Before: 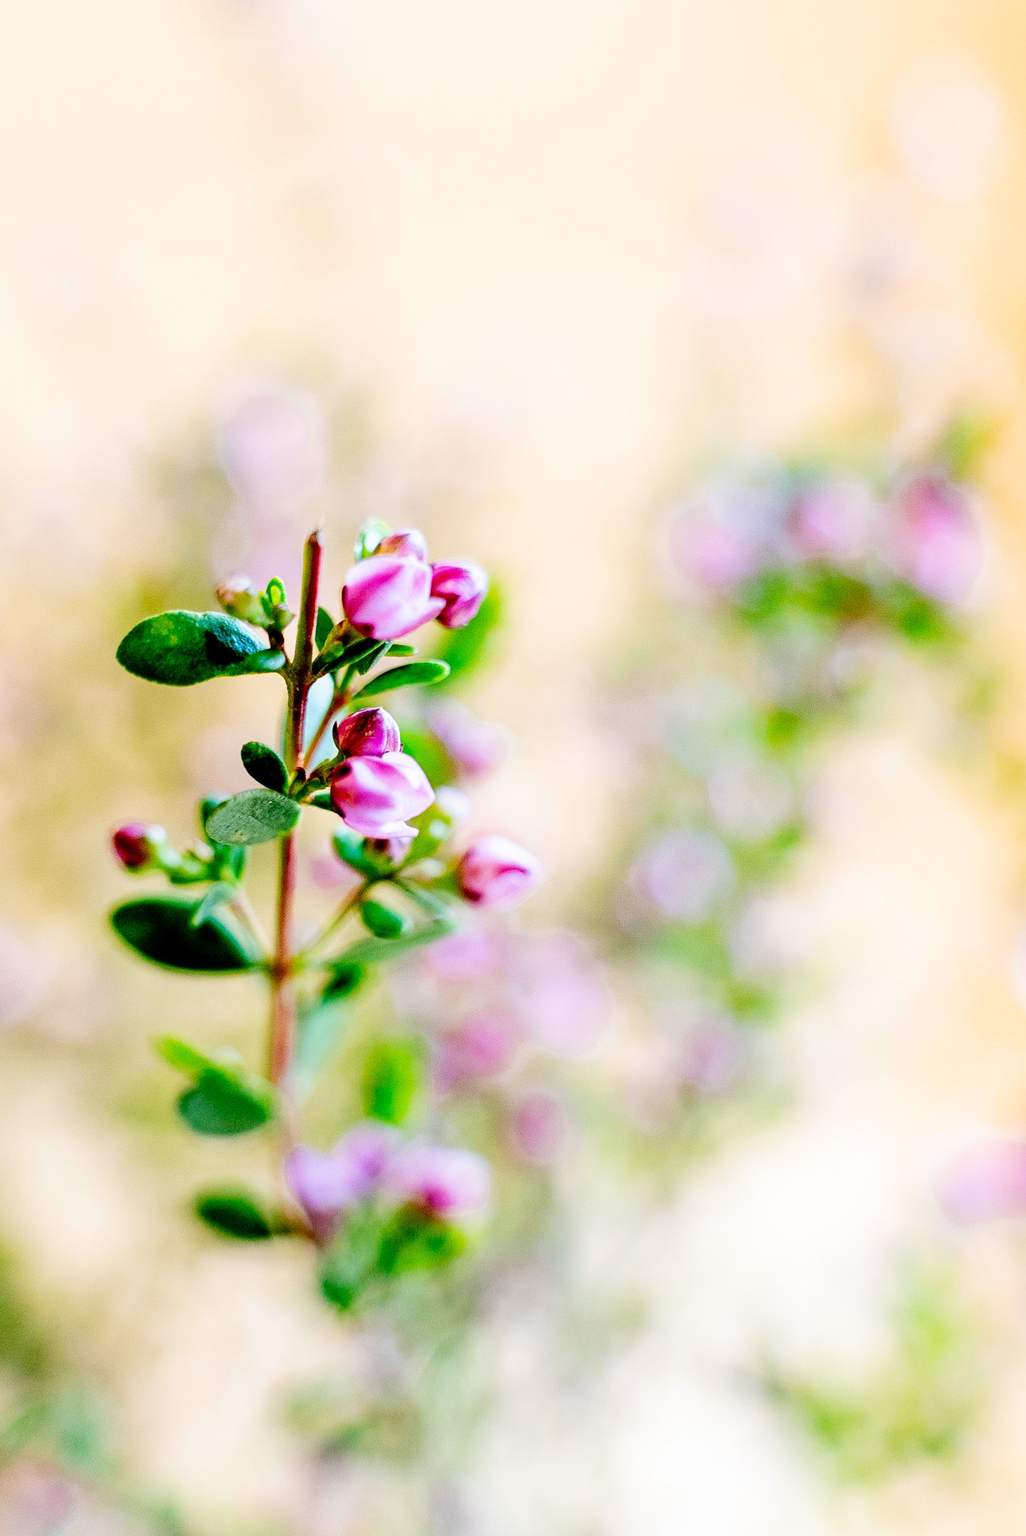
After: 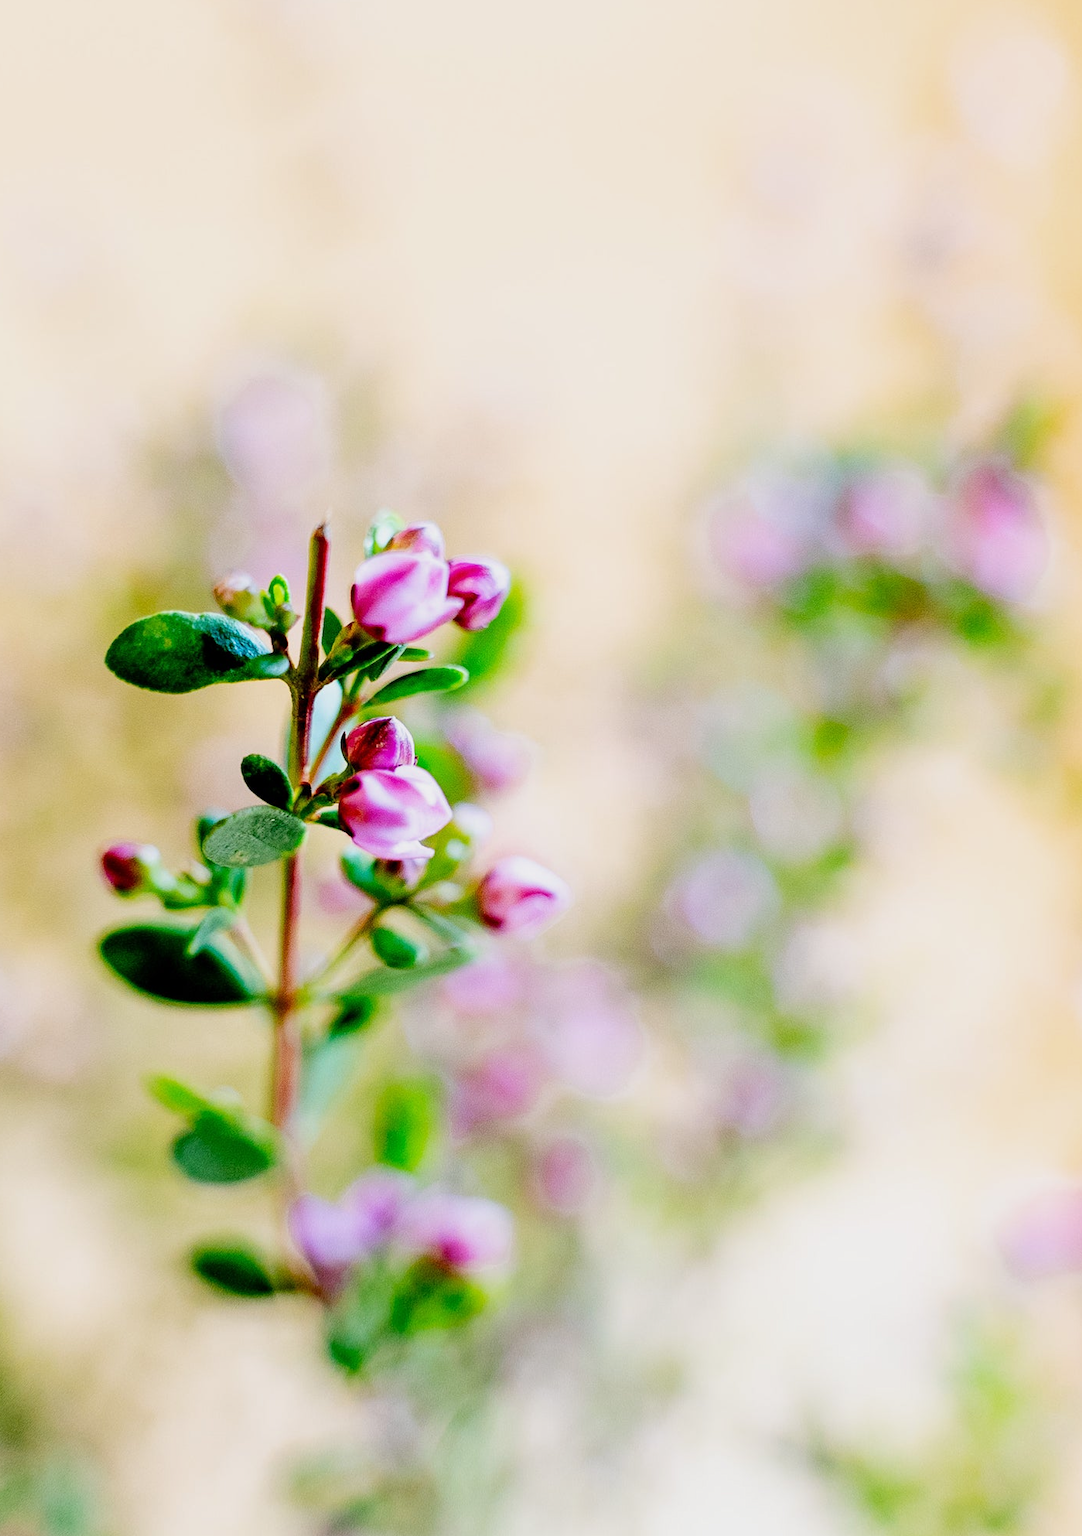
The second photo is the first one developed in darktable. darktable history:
crop: left 1.964%, top 3.251%, right 1.122%, bottom 4.933%
exposure: exposure -0.21 EV, compensate highlight preservation false
